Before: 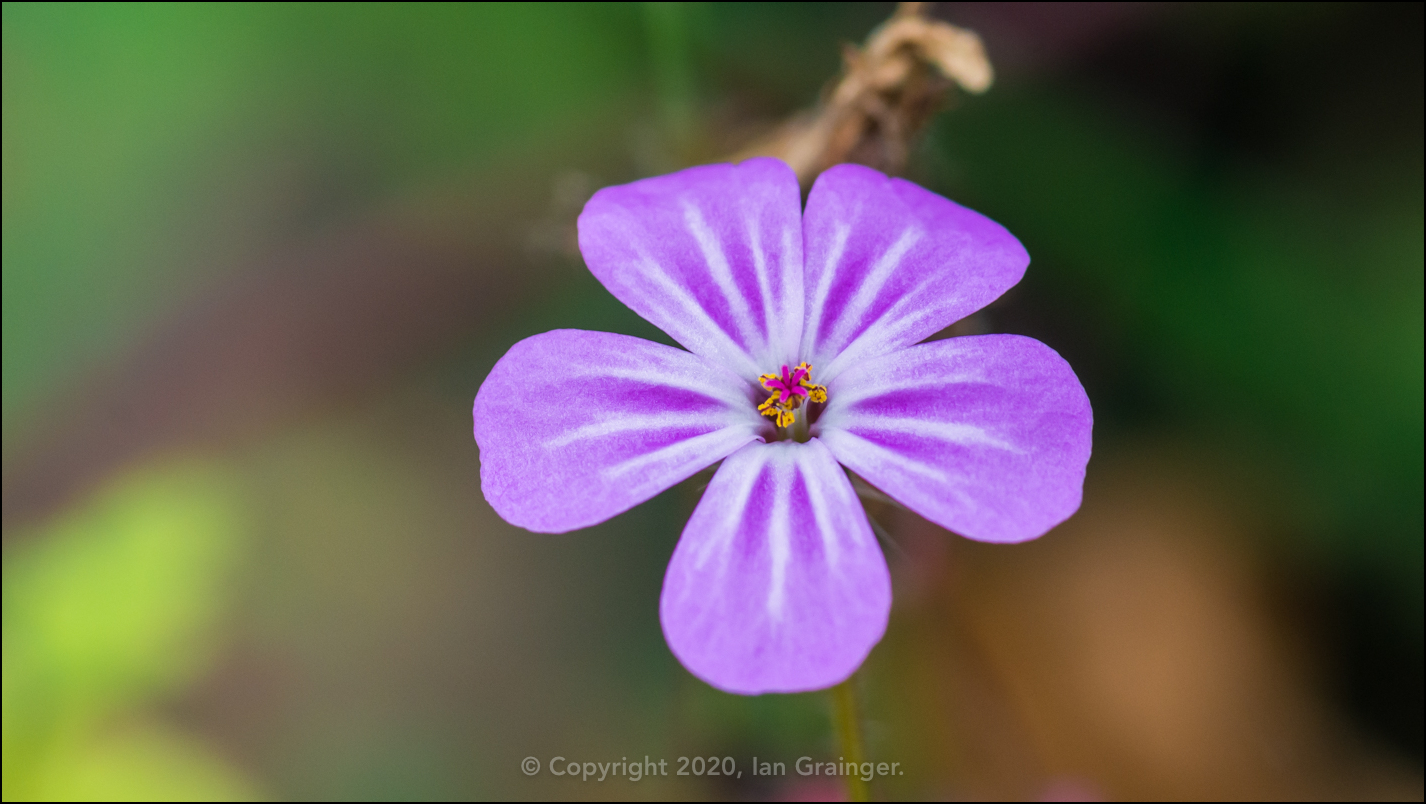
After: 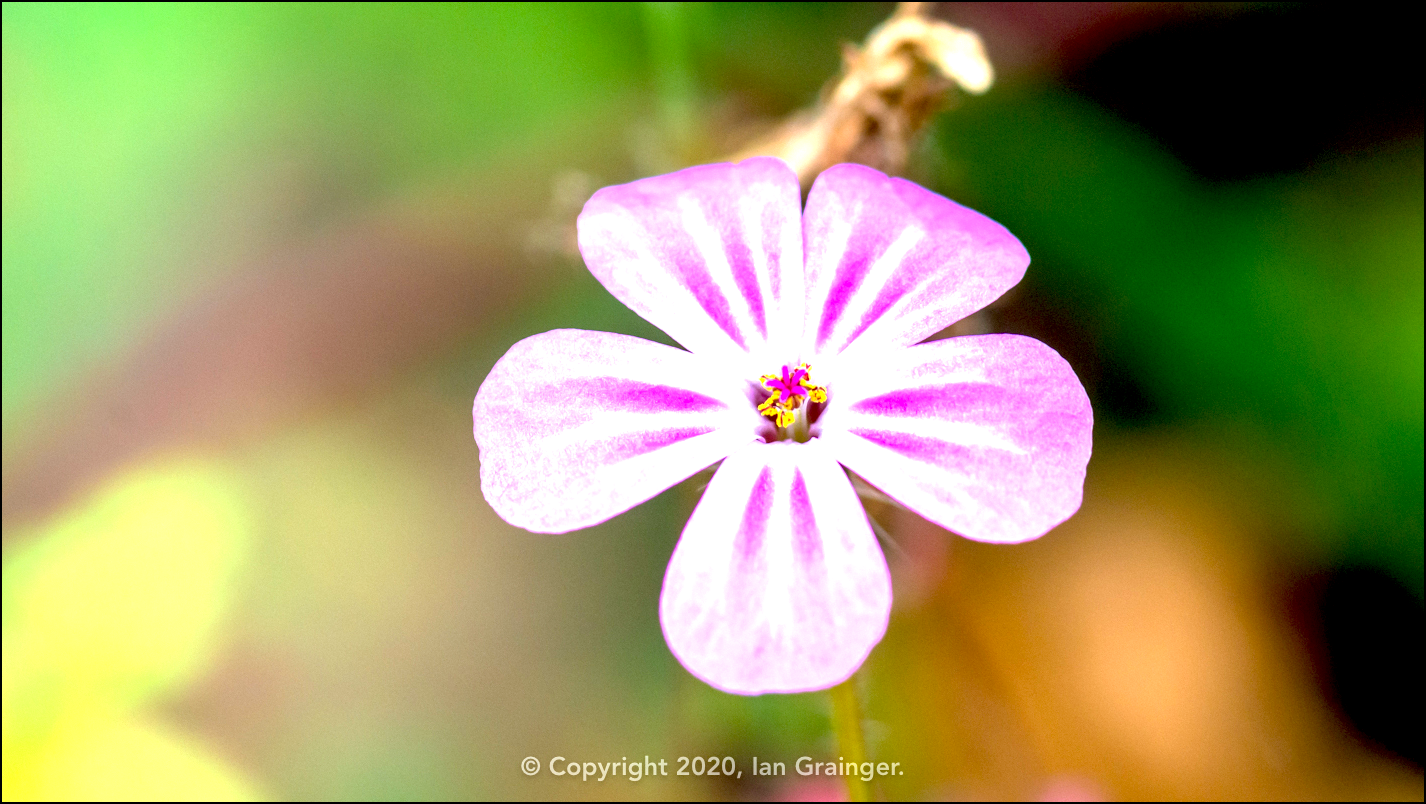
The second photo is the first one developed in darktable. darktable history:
color correction: highlights a* -0.482, highlights b* 0.161, shadows a* 4.66, shadows b* 20.72
exposure: black level correction 0.011, exposure 1.088 EV, compensate exposure bias true, compensate highlight preservation false
